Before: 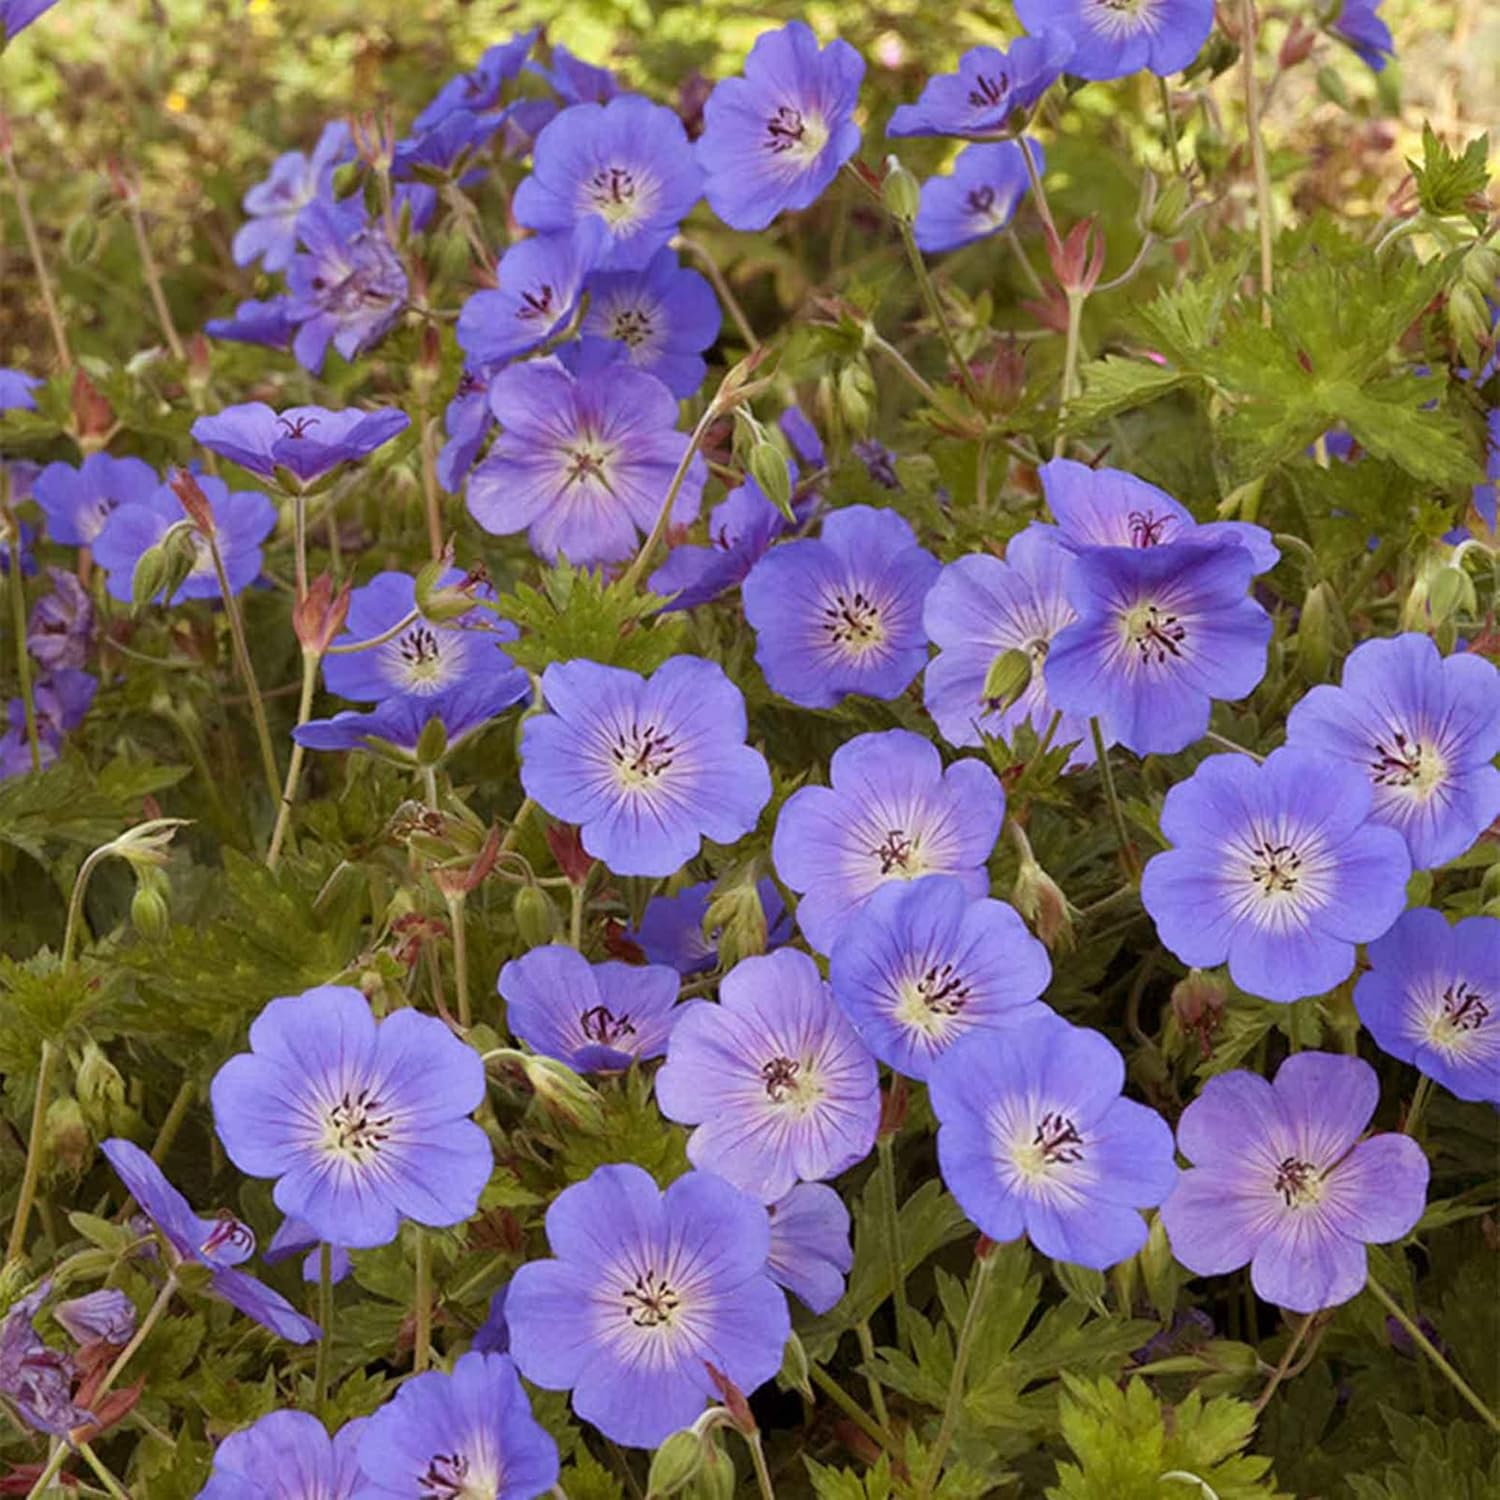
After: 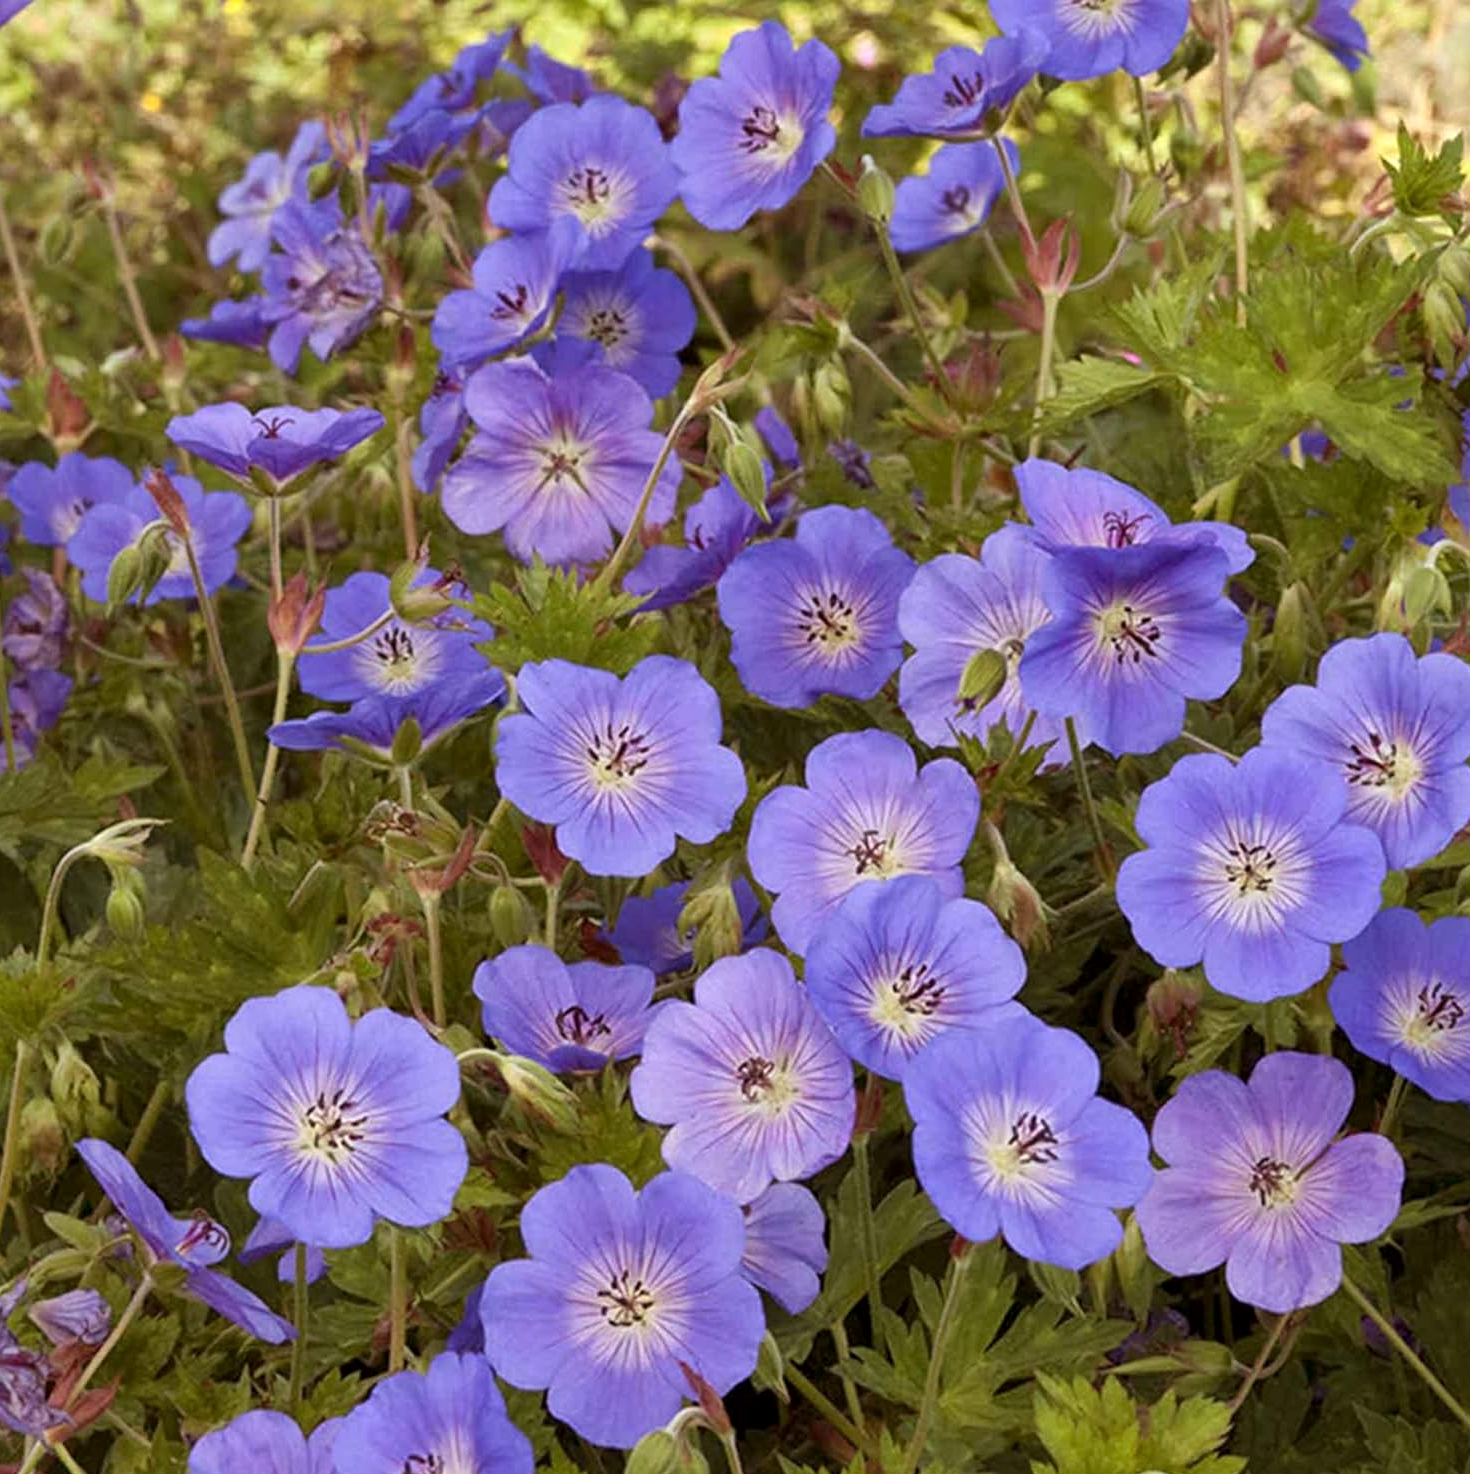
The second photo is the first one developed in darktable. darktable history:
tone equalizer: on, module defaults
crop: left 1.721%, right 0.276%, bottom 1.689%
local contrast: mode bilateral grid, contrast 20, coarseness 50, detail 120%, midtone range 0.2
